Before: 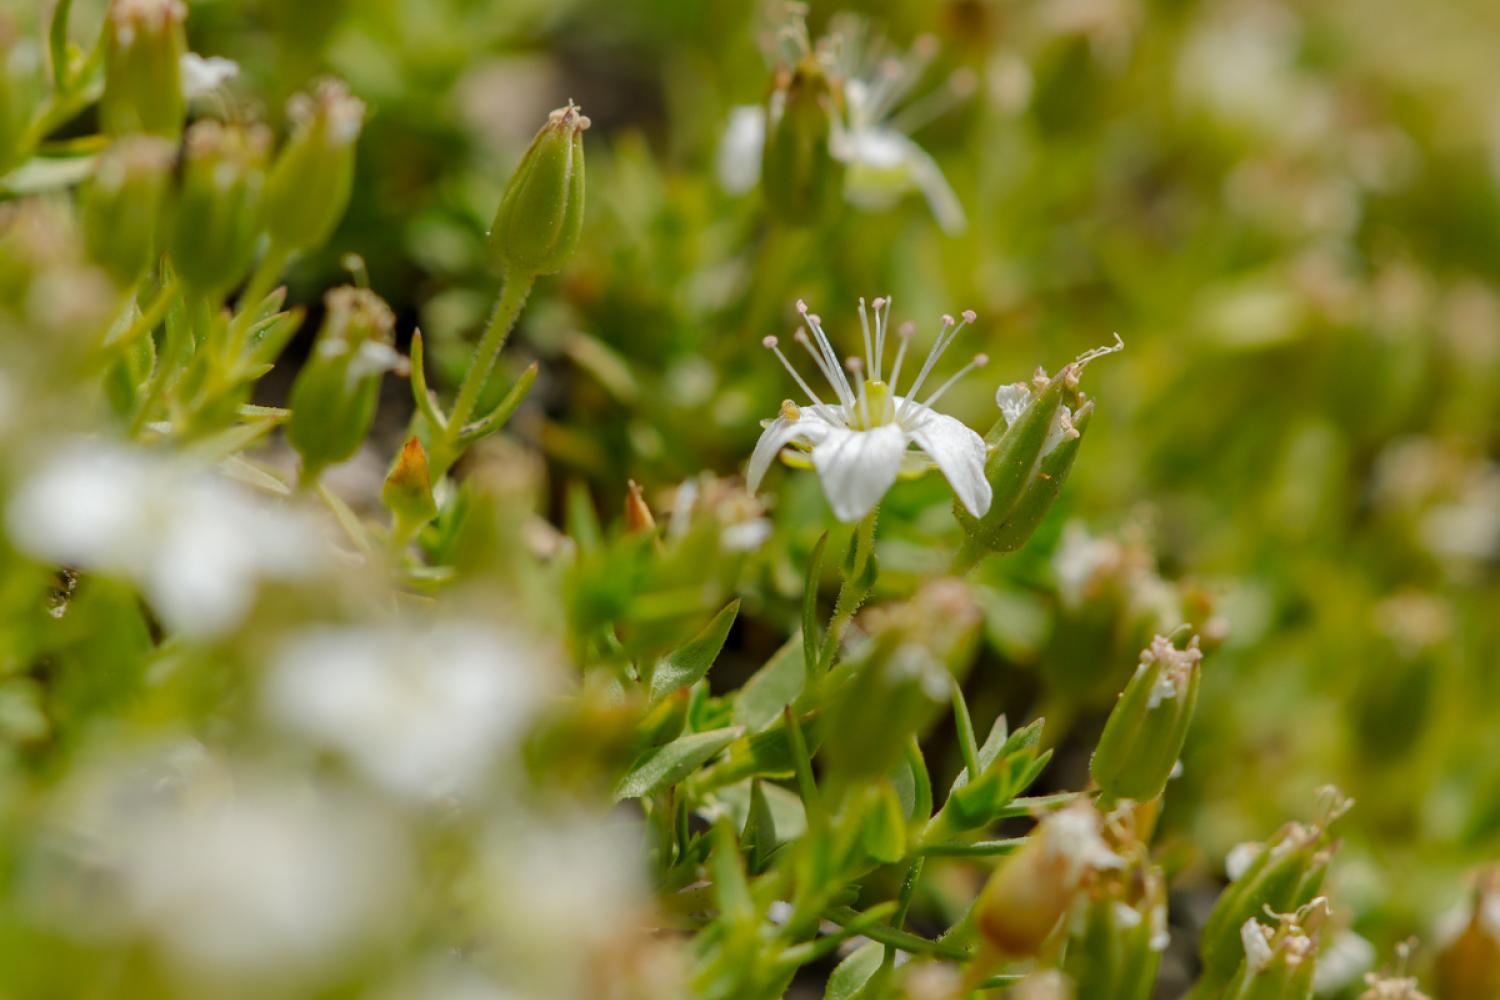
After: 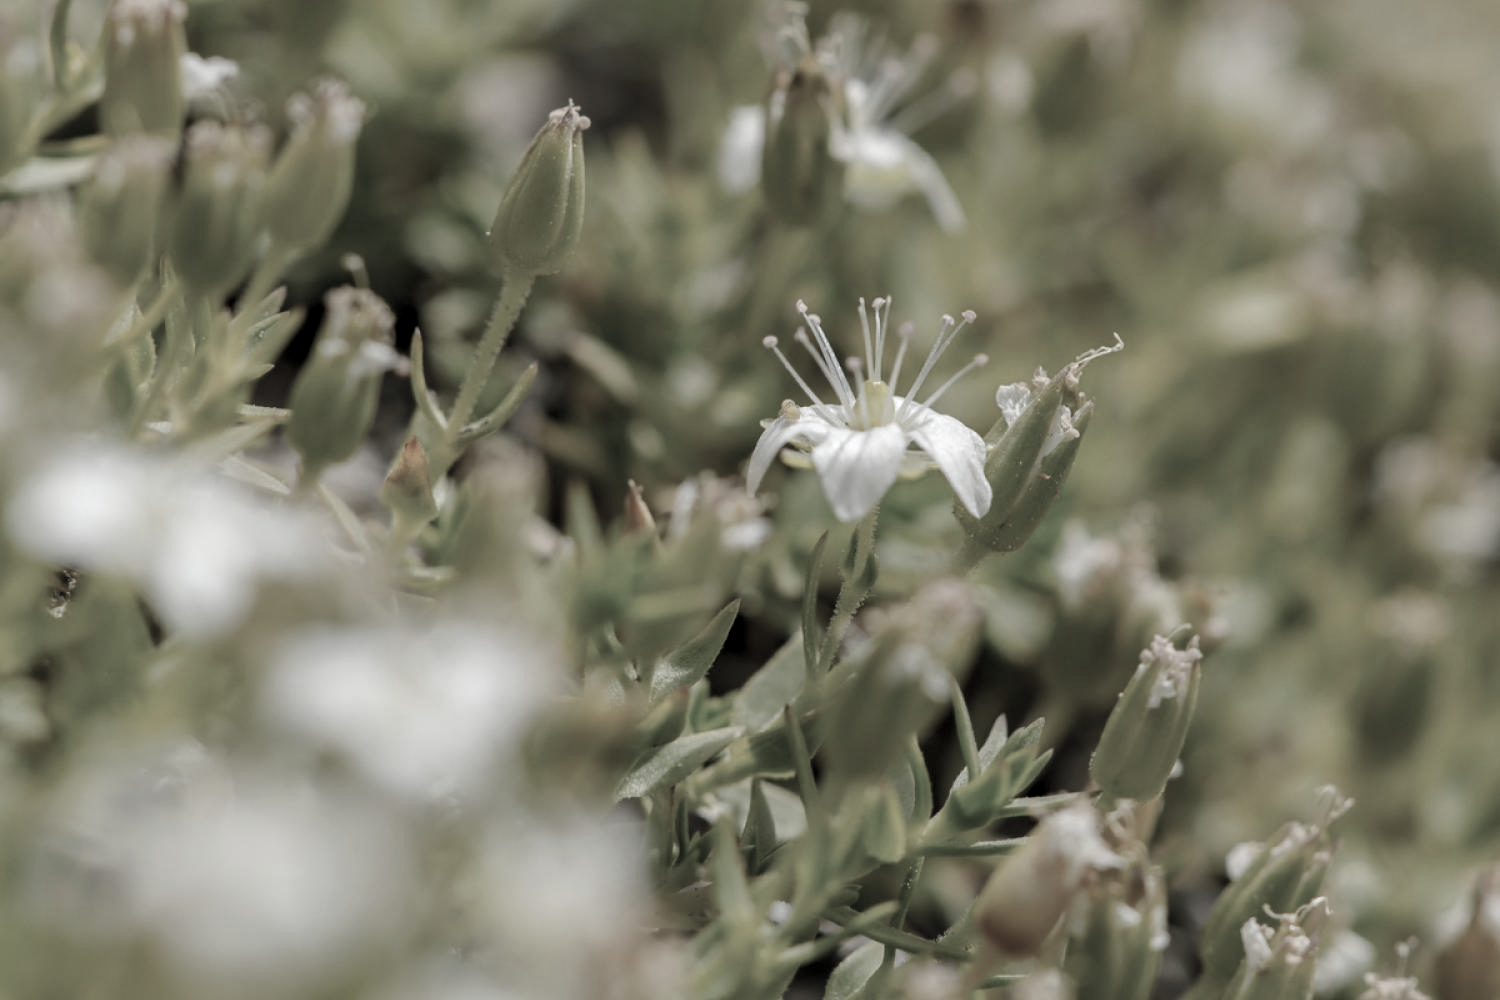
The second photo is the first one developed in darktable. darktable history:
levels: levels [0.026, 0.507, 0.987]
color correction: highlights b* -0.006, saturation 0.275
